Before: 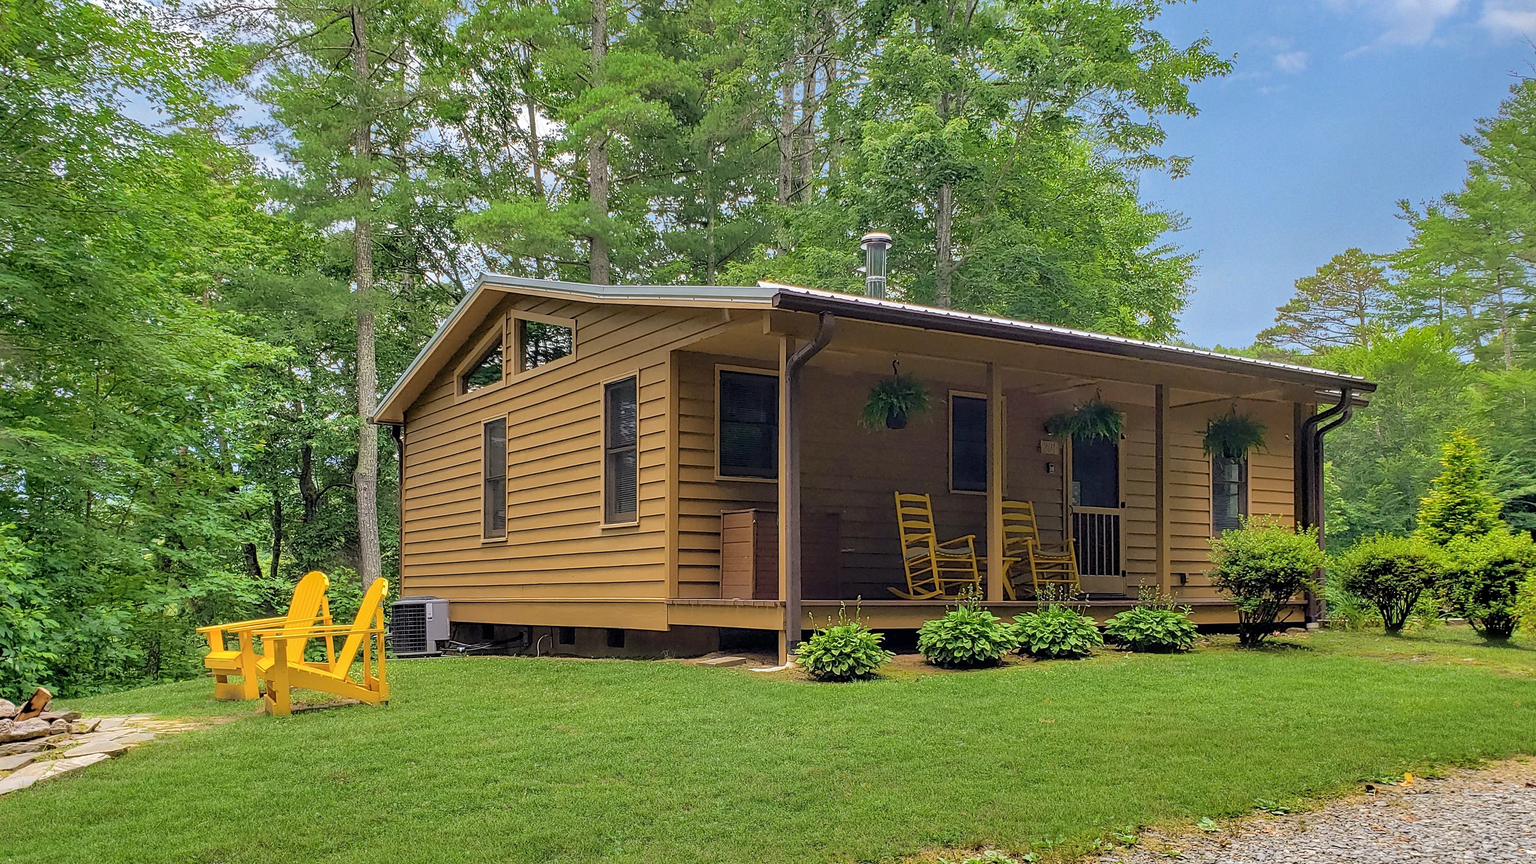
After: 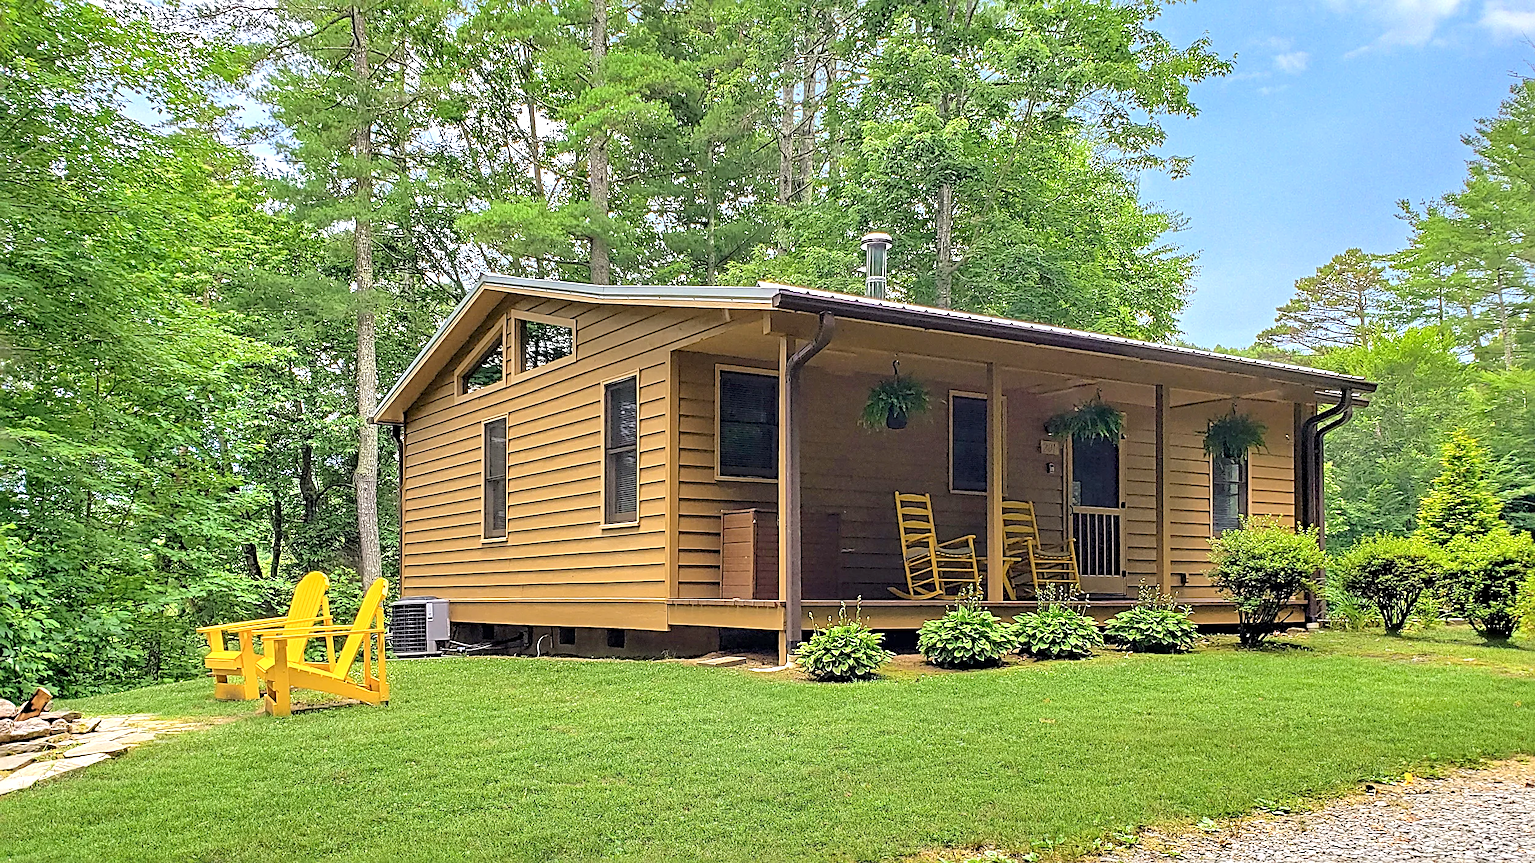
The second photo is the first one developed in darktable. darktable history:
sharpen: radius 4
exposure: exposure 0.648 EV, compensate highlight preservation false
